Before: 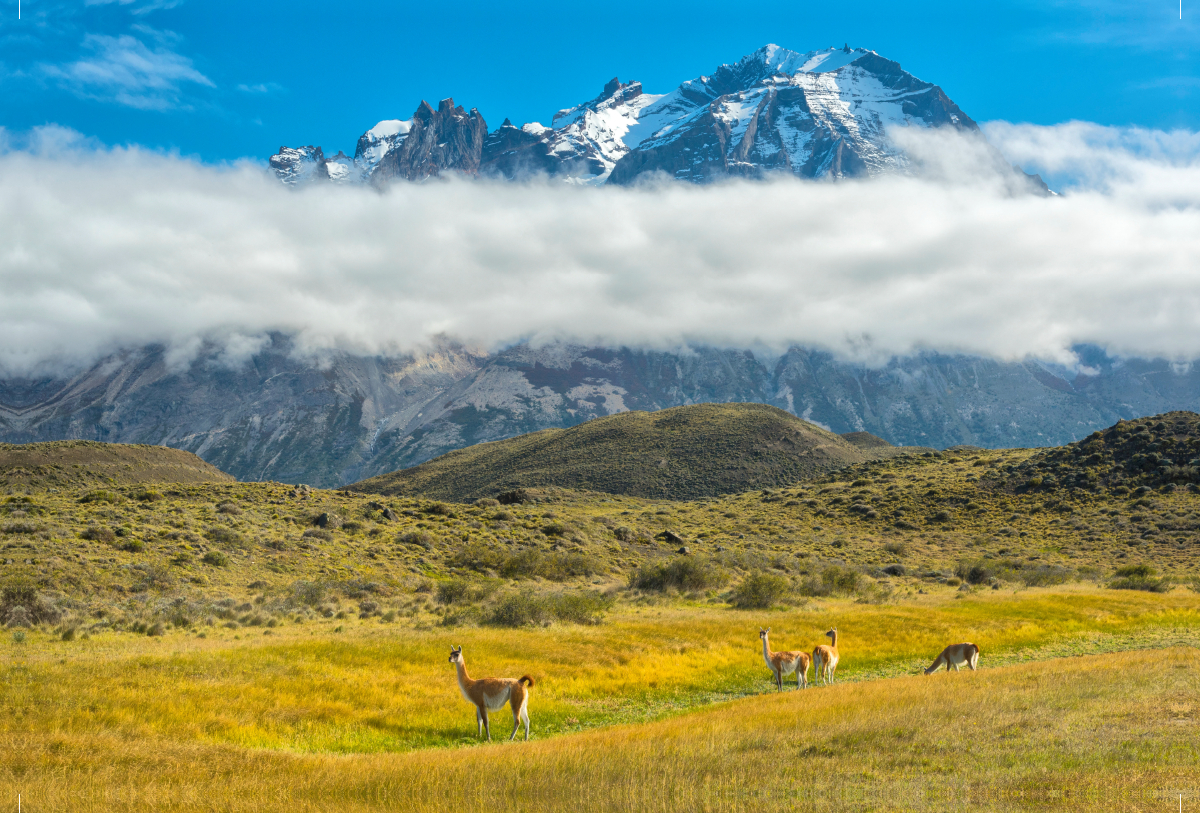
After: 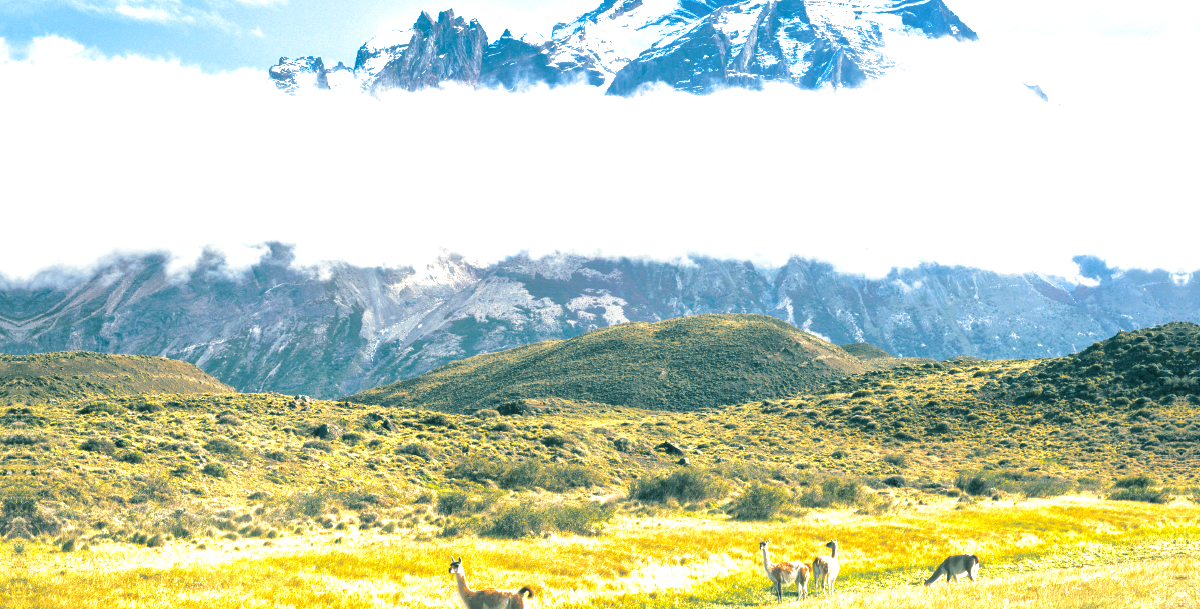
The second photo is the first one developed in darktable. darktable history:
base curve: curves: ch0 [(0, 0) (0.74, 0.67) (1, 1)]
exposure: black level correction 0, exposure 1.45 EV, compensate exposure bias true, compensate highlight preservation false
split-toning: shadows › hue 186.43°, highlights › hue 49.29°, compress 30.29%
crop: top 11.038%, bottom 13.962%
